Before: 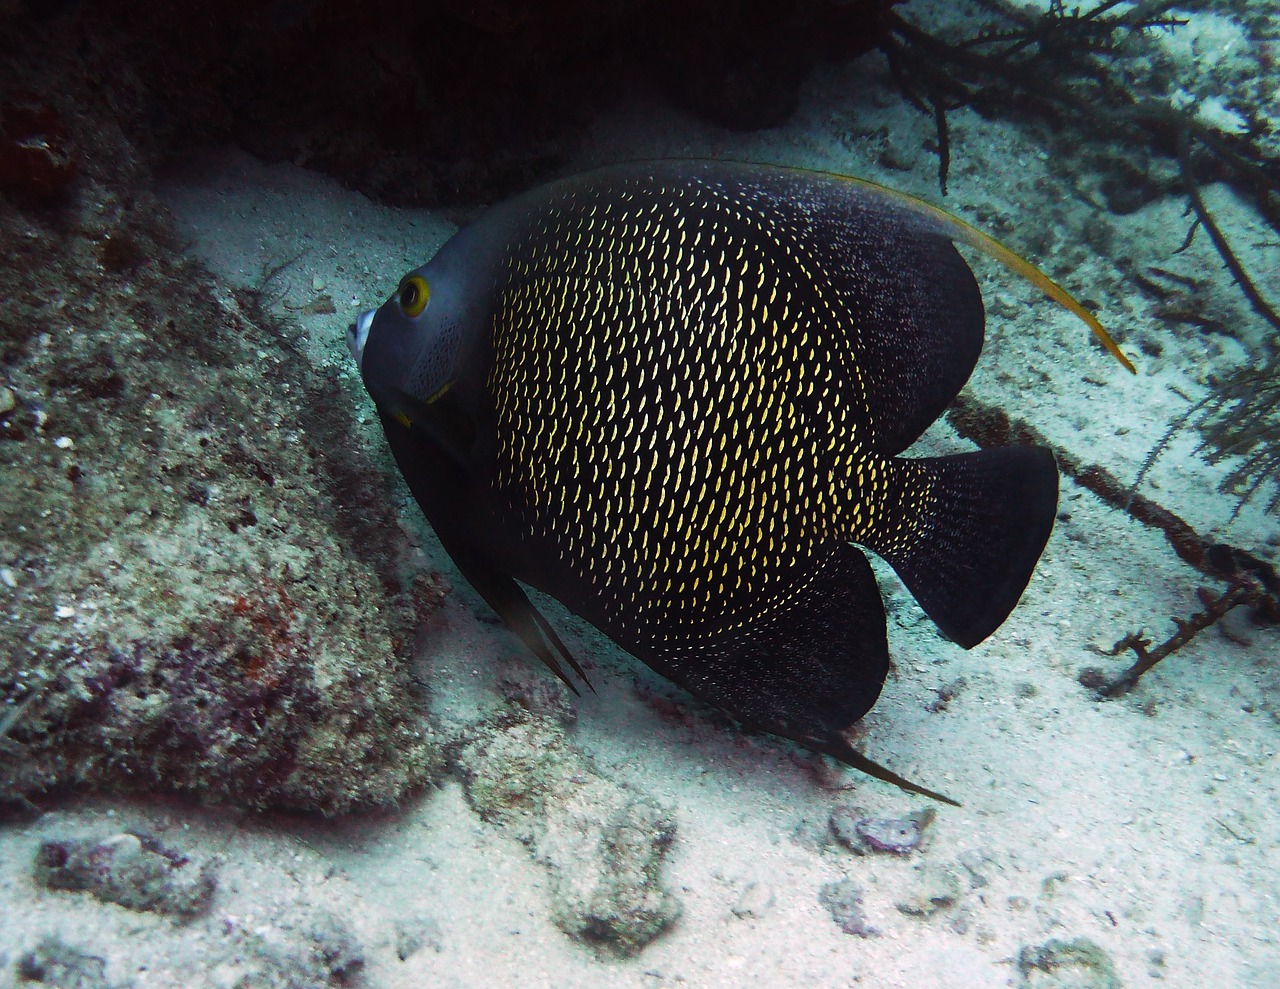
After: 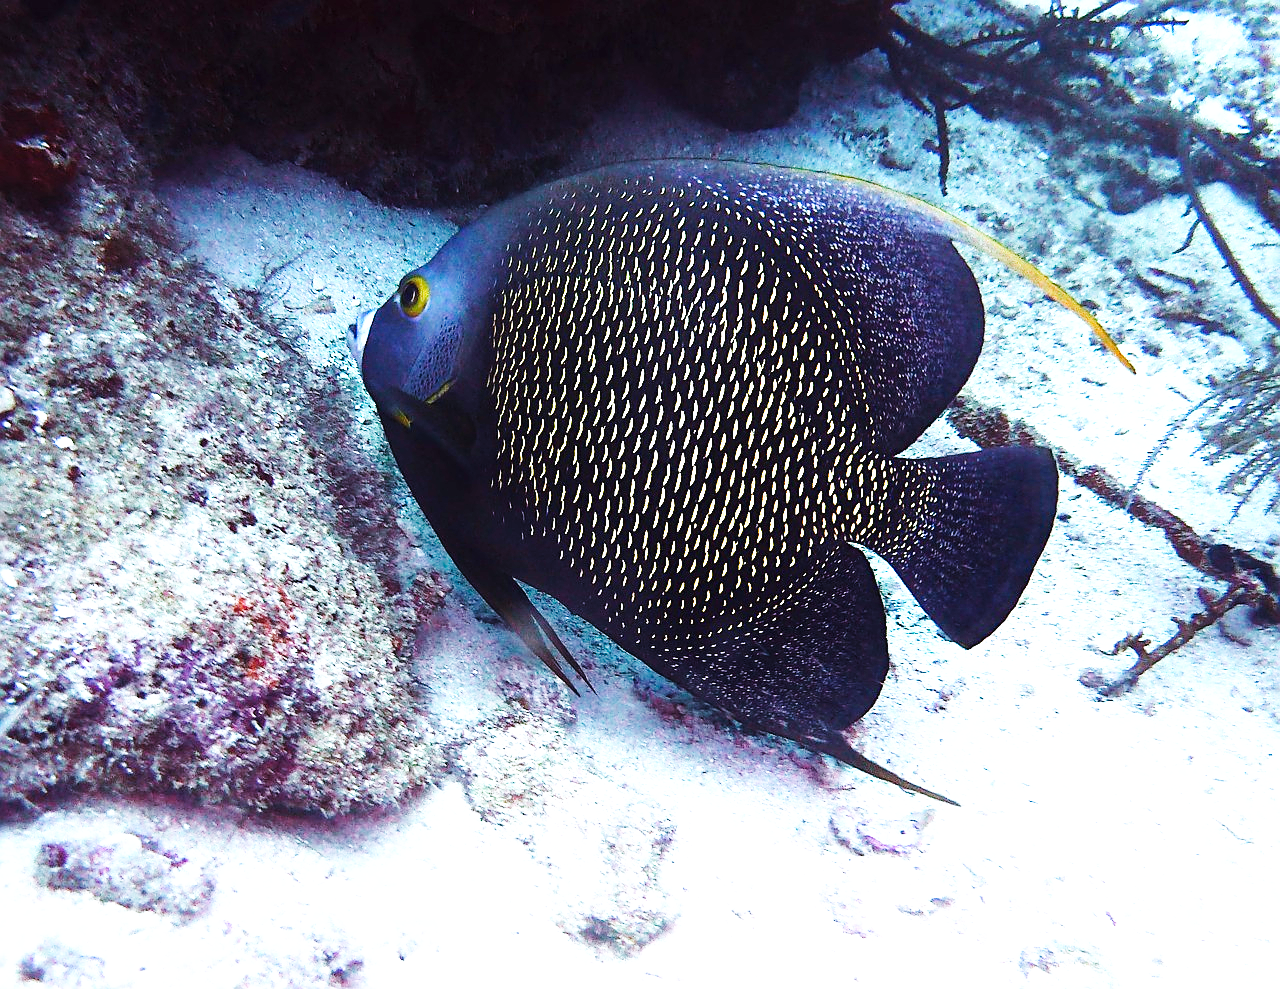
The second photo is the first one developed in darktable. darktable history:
exposure: black level correction 0, exposure 1.018 EV, compensate exposure bias true, compensate highlight preservation false
sharpen: on, module defaults
color calibration: output R [1.063, -0.012, -0.003, 0], output B [-0.079, 0.047, 1, 0], gray › normalize channels true, illuminant custom, x 0.39, y 0.387, temperature 3811.42 K, gamut compression 0.002
base curve: curves: ch0 [(0, 0.003) (0.001, 0.002) (0.006, 0.004) (0.02, 0.022) (0.048, 0.086) (0.094, 0.234) (0.162, 0.431) (0.258, 0.629) (0.385, 0.8) (0.548, 0.918) (0.751, 0.988) (1, 1)], preserve colors none
